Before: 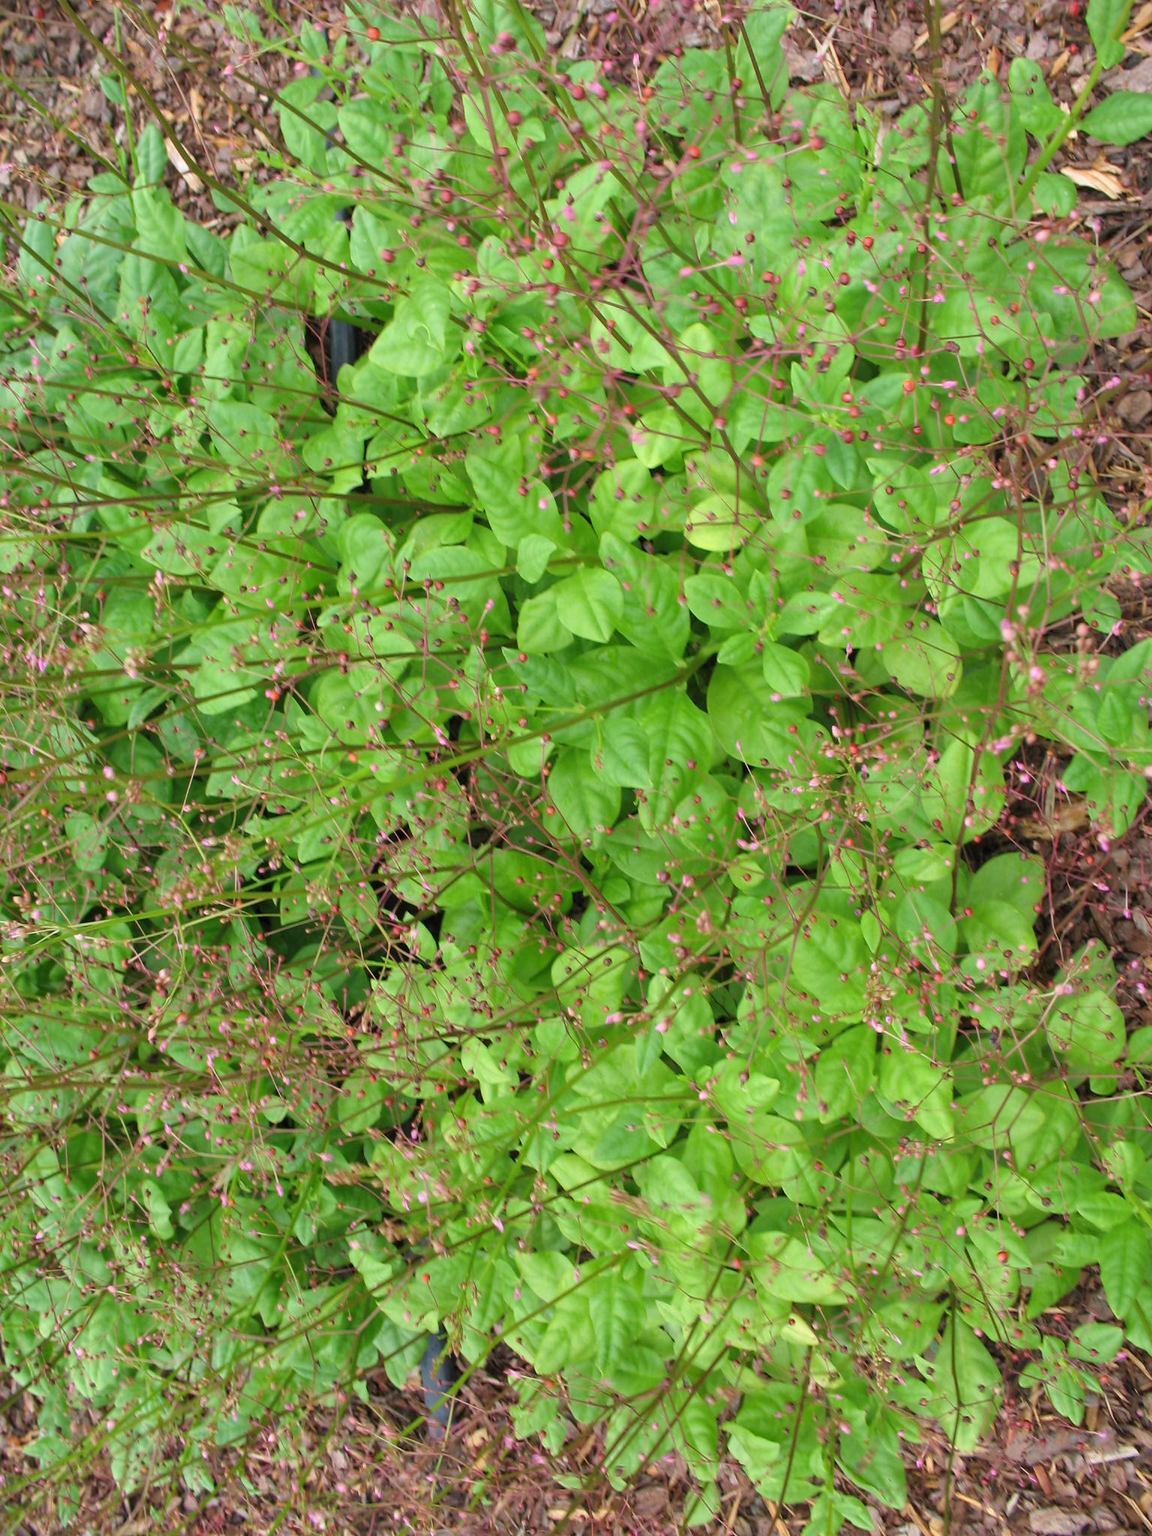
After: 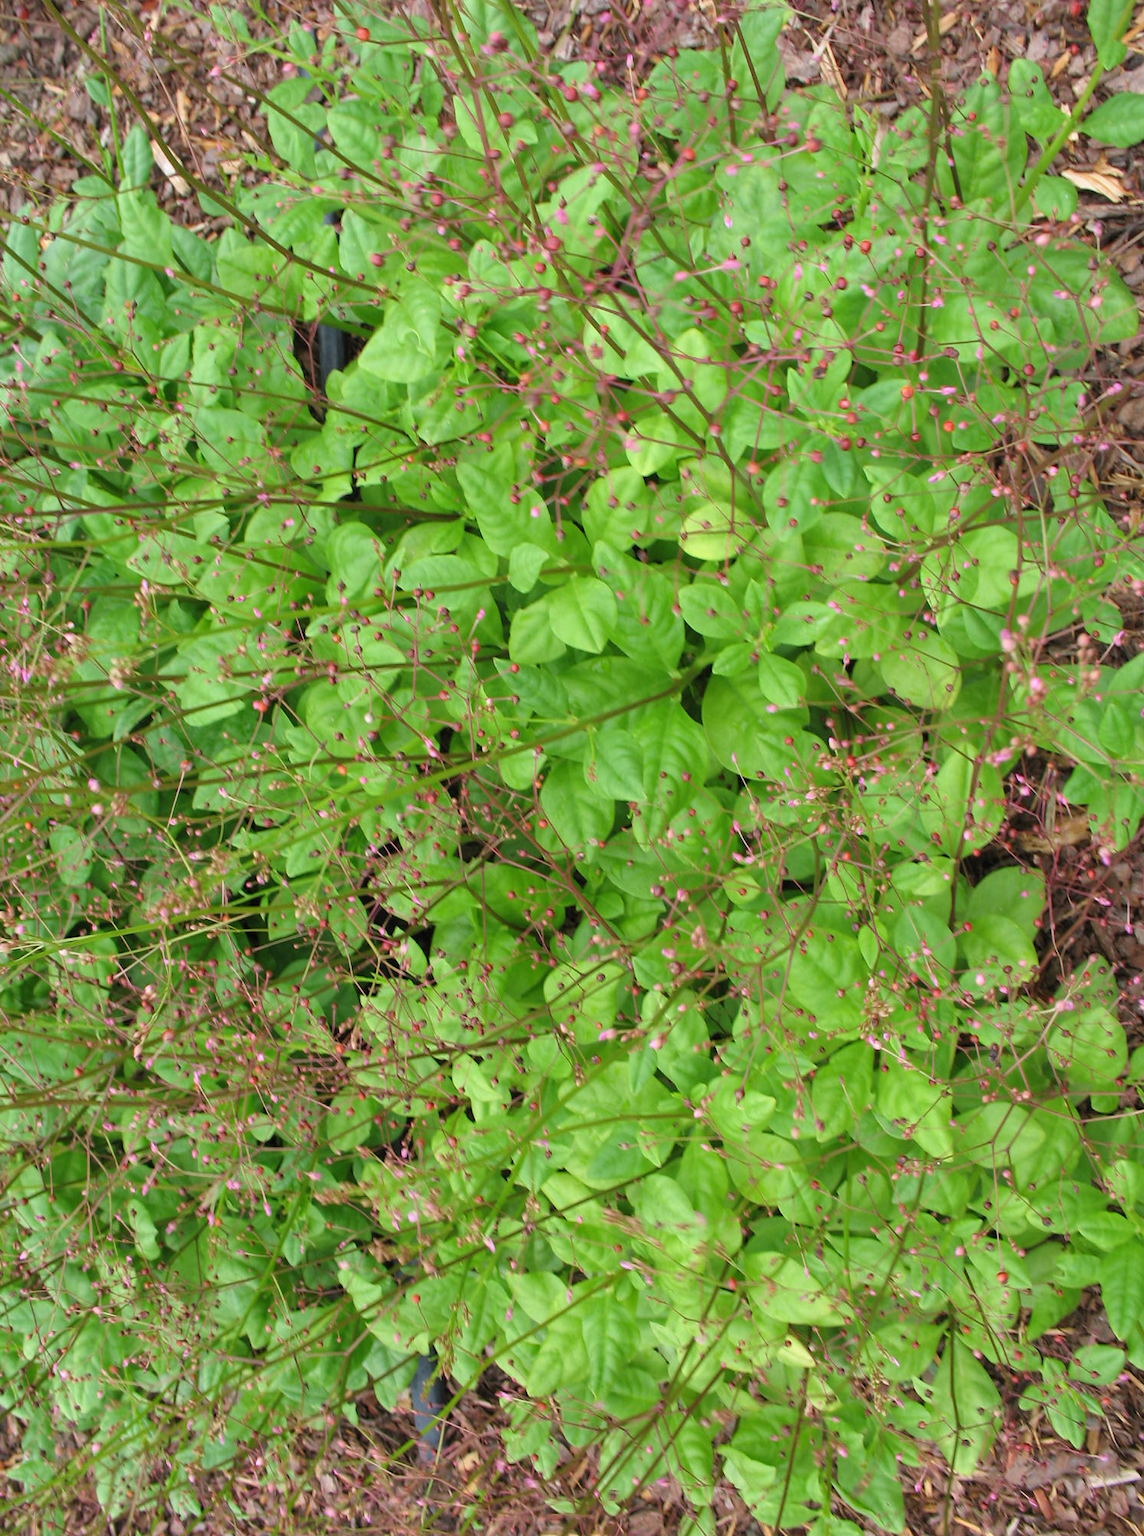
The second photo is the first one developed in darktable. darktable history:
crop and rotate: left 1.476%, right 0.687%, bottom 1.604%
